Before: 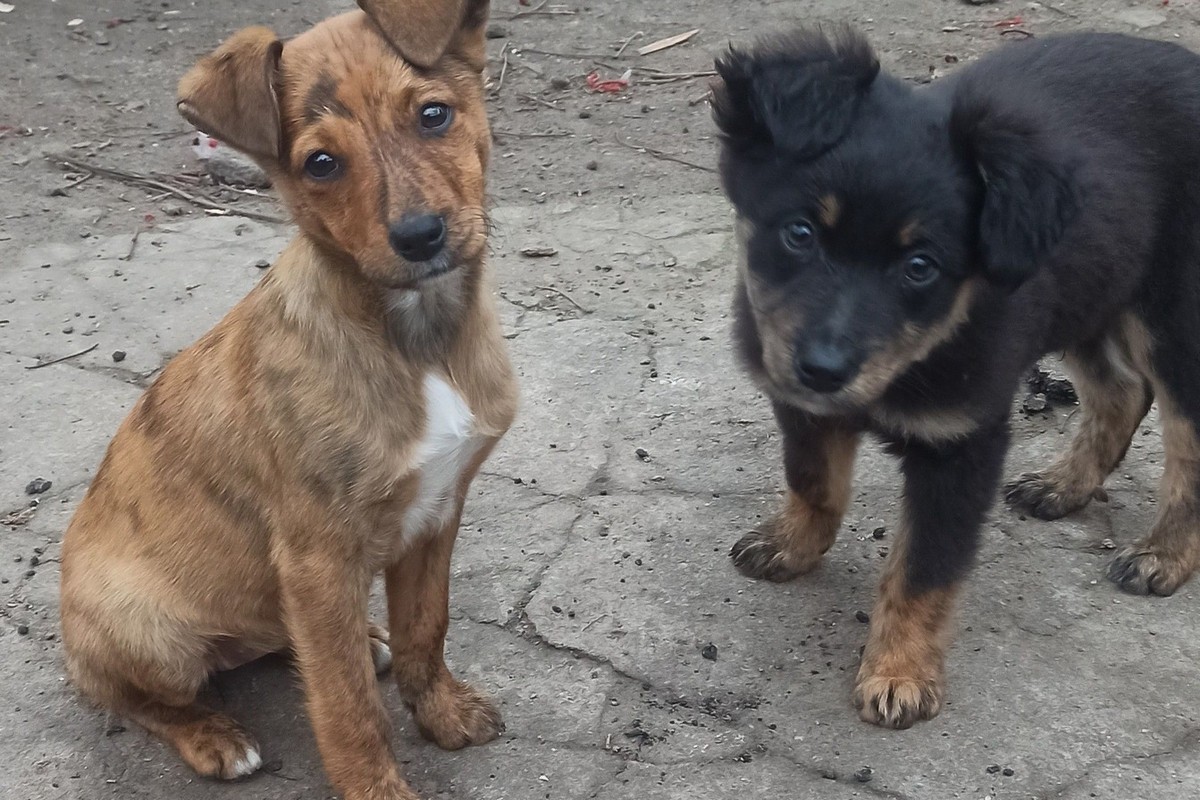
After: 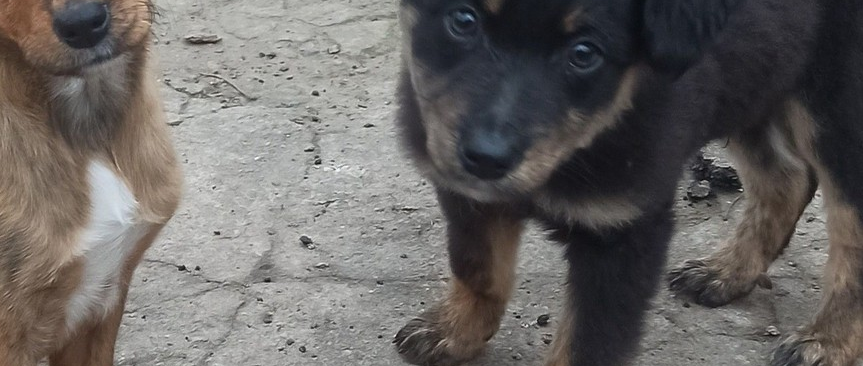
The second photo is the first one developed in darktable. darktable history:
color calibration: illuminant same as pipeline (D50), adaptation XYZ, x 0.347, y 0.359, temperature 5015.33 K
crop and rotate: left 28.061%, top 26.776%, bottom 27.396%
